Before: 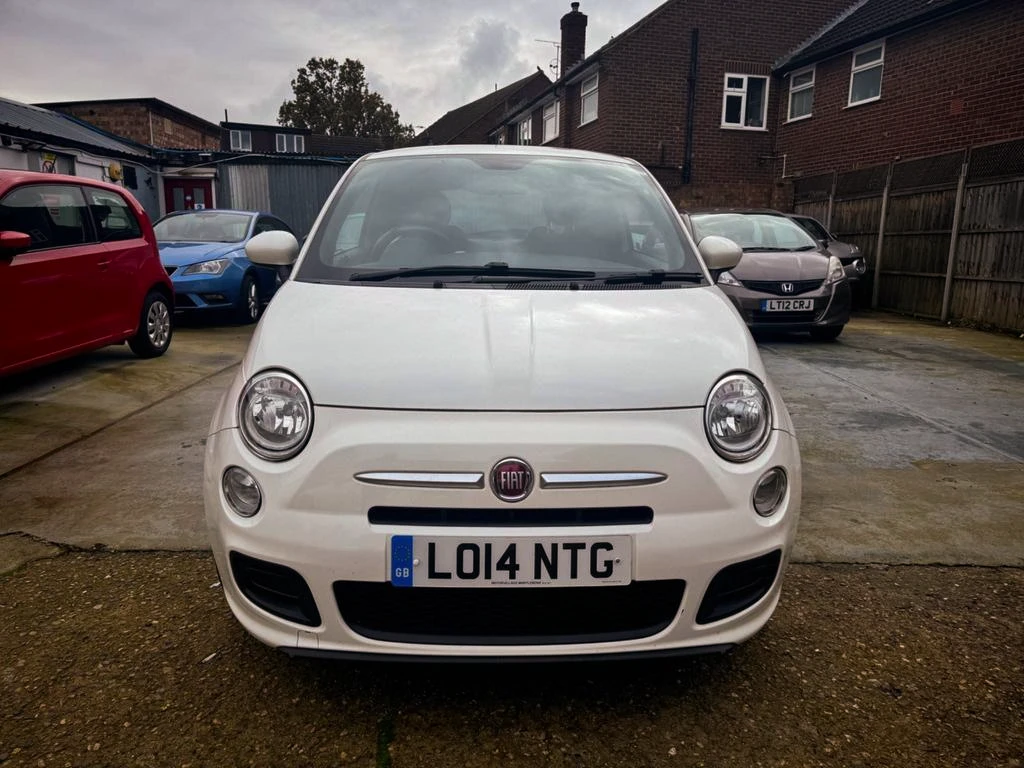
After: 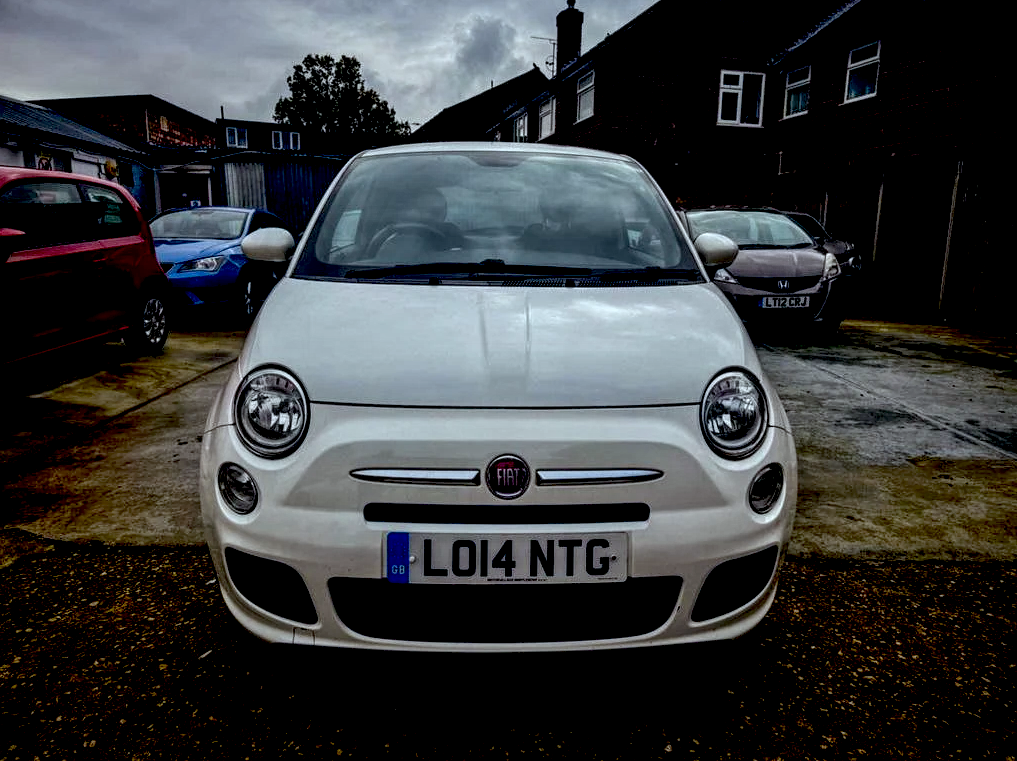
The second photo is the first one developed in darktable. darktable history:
exposure: black level correction 0.056, exposure -0.039 EV, compensate highlight preservation false
contrast equalizer: y [[0.586, 0.584, 0.576, 0.565, 0.552, 0.539], [0.5 ×6], [0.97, 0.959, 0.919, 0.859, 0.789, 0.717], [0 ×6], [0 ×6]]
white balance: red 0.925, blue 1.046
crop: left 0.434%, top 0.485%, right 0.244%, bottom 0.386%
local contrast: detail 130%
